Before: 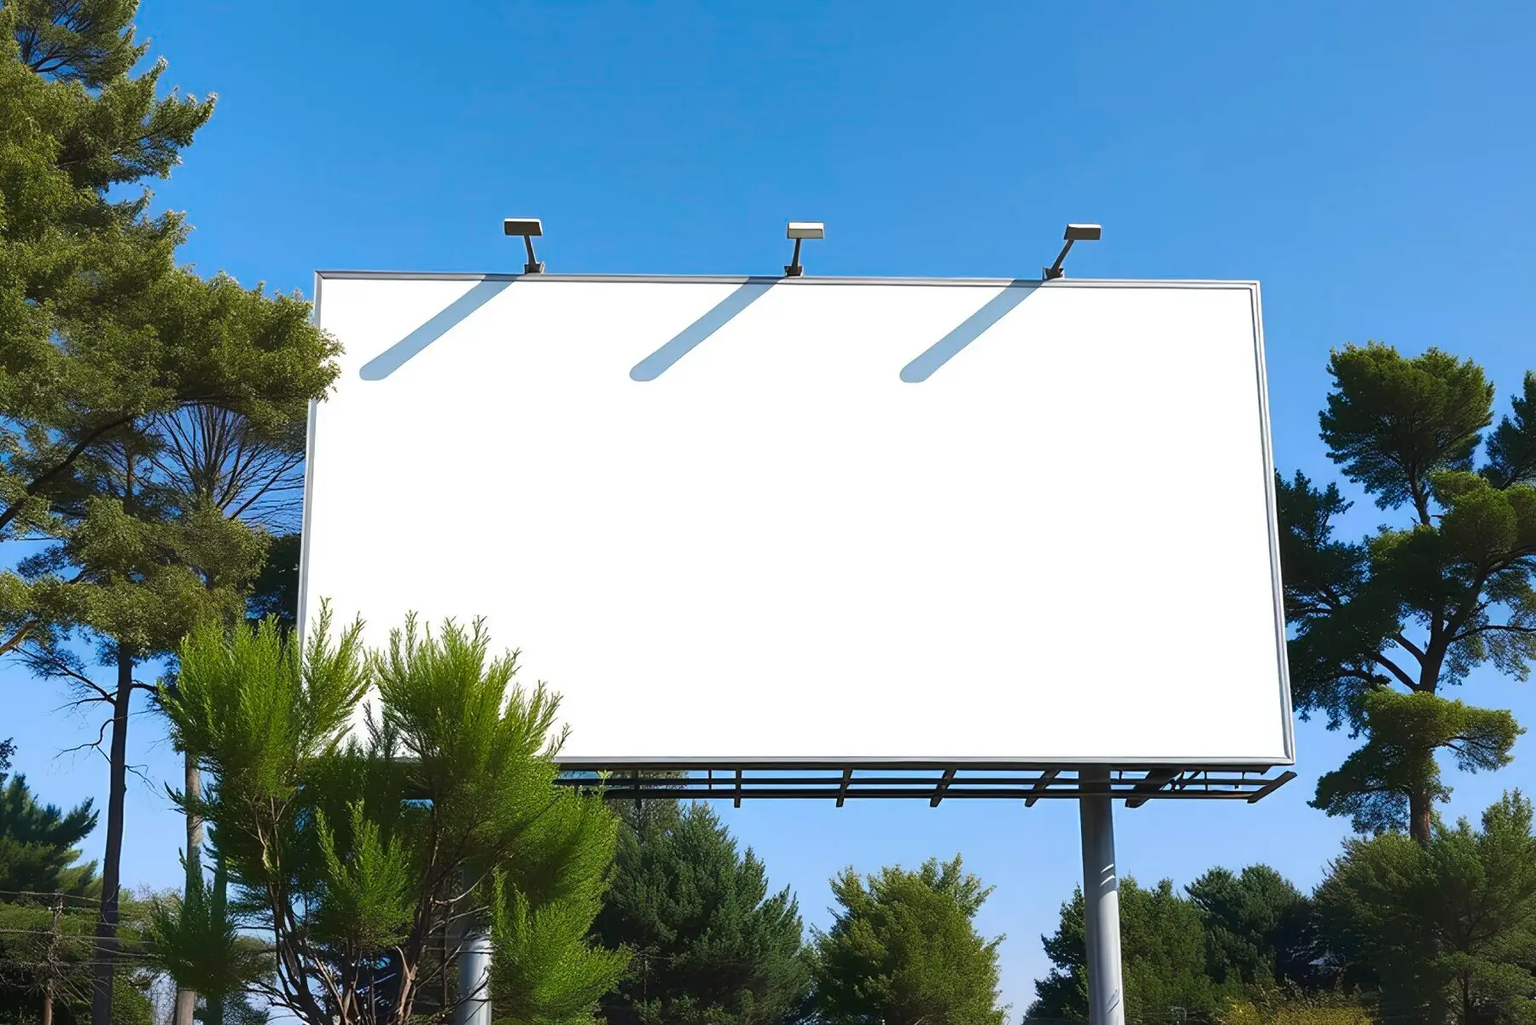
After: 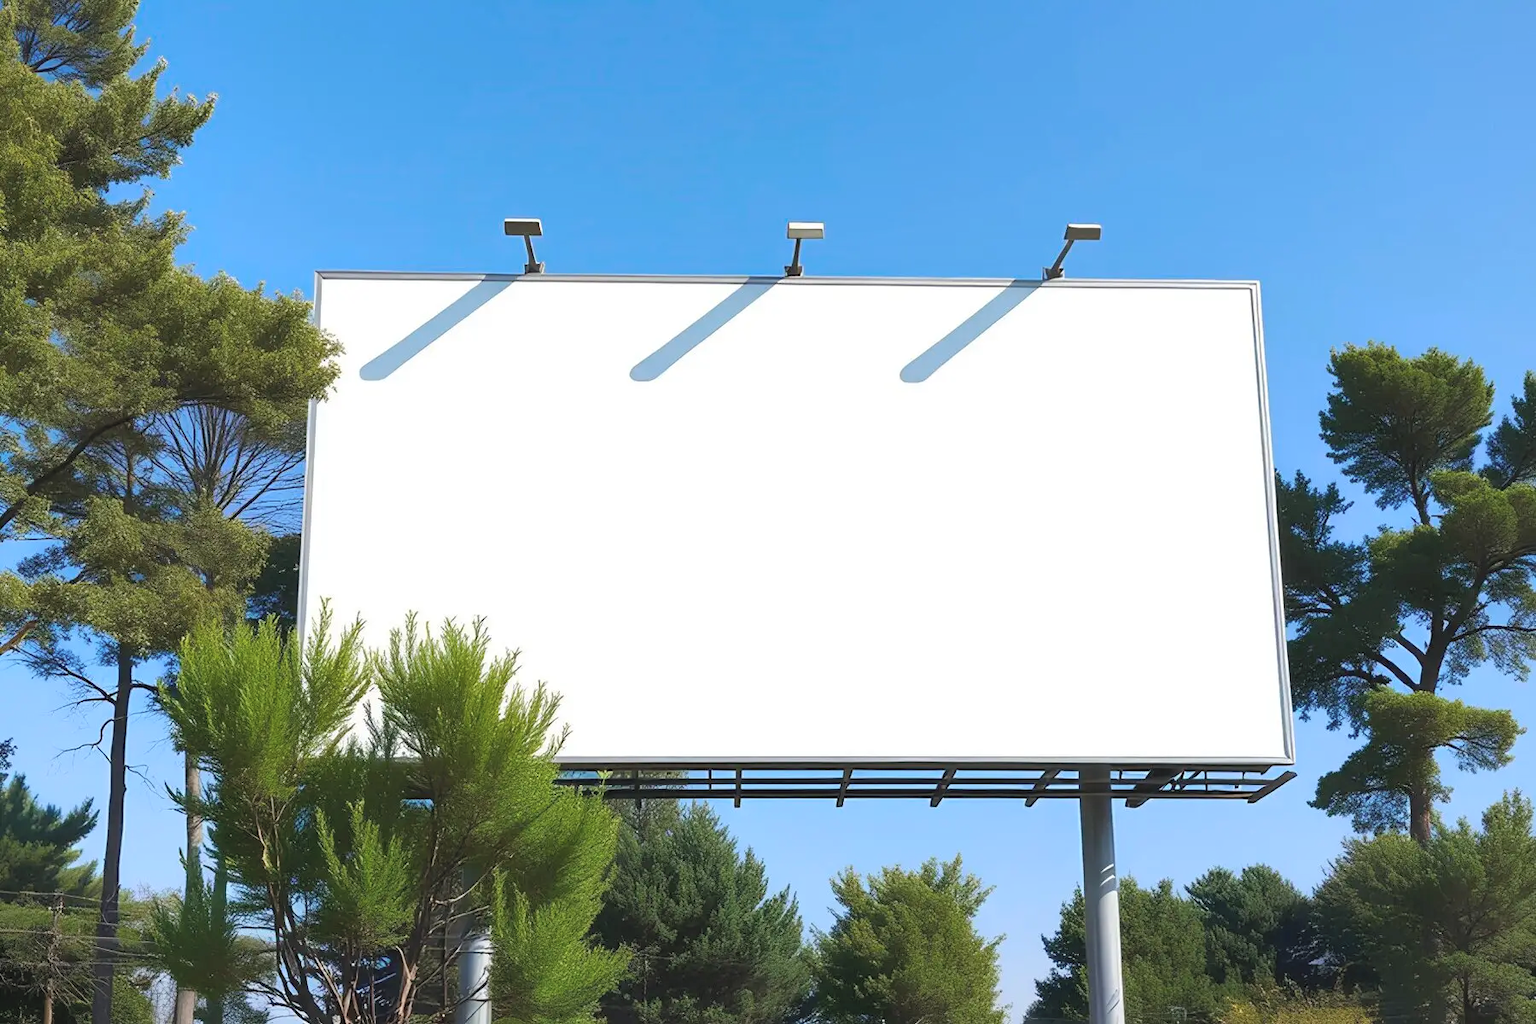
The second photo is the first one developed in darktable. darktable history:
shadows and highlights: shadows 25, highlights -25
contrast brightness saturation: brightness 0.15
